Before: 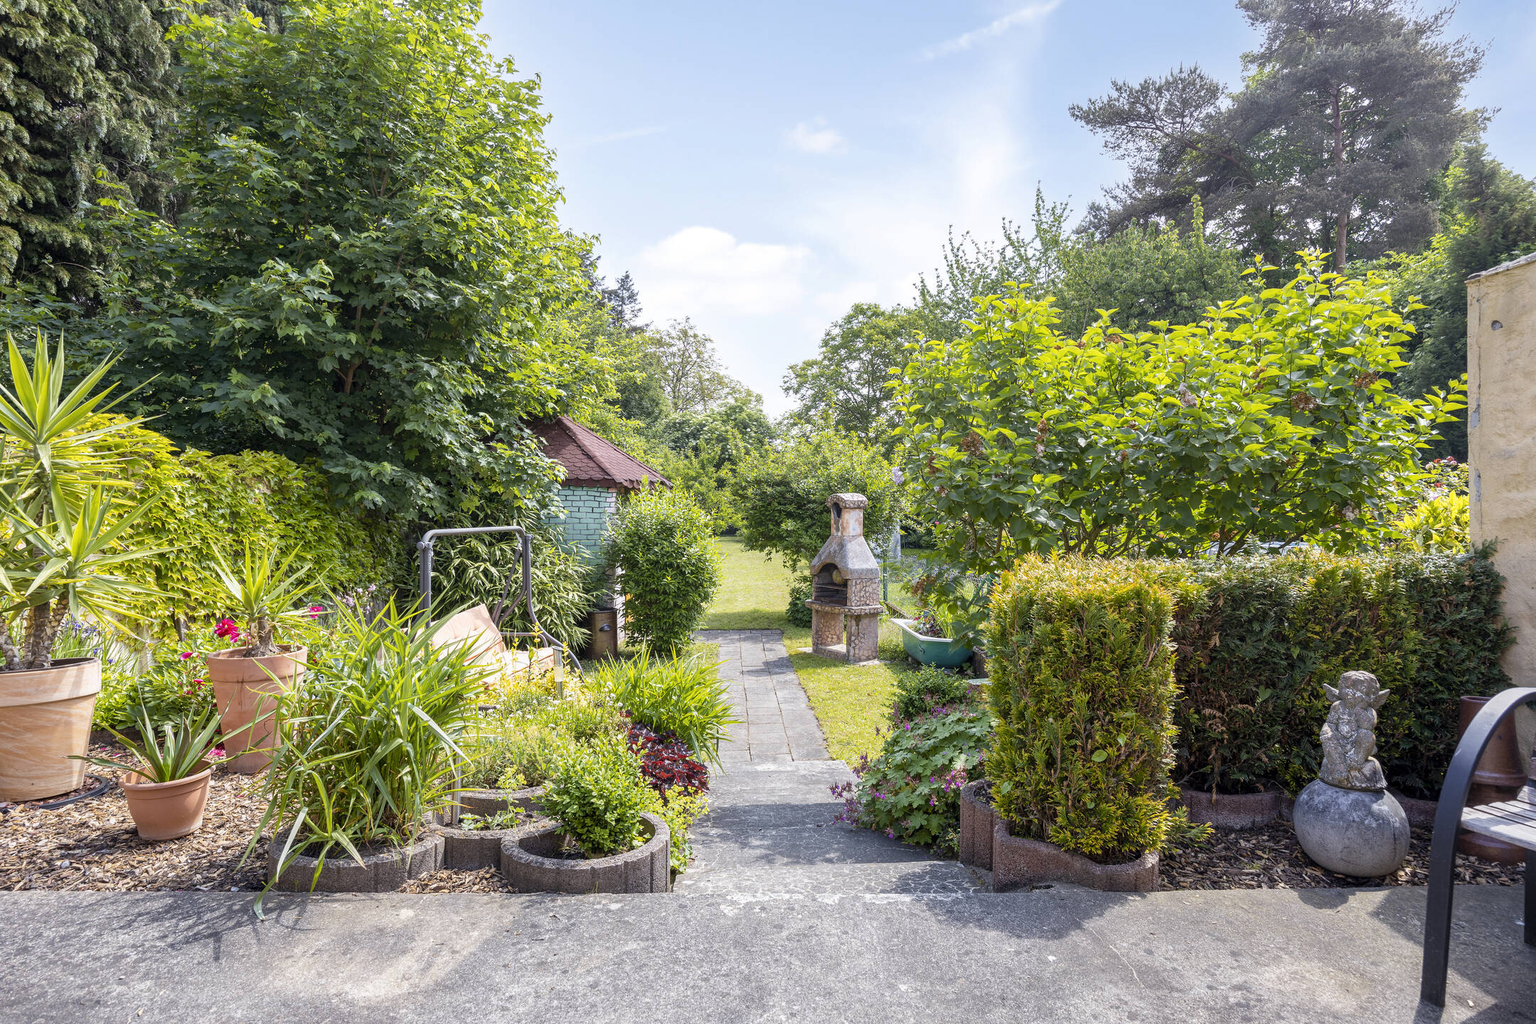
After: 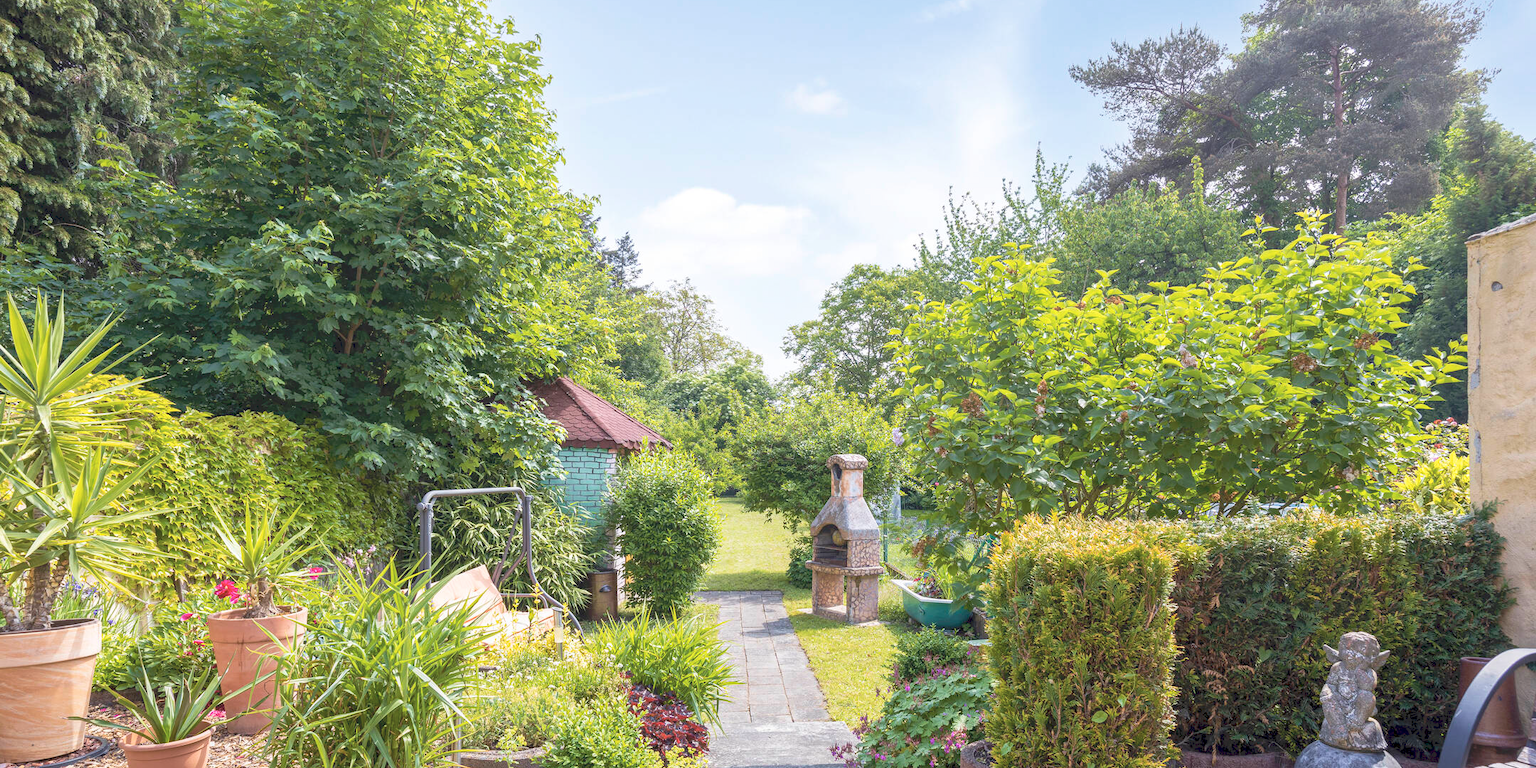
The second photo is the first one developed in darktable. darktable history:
tone curve: curves: ch0 [(0, 0) (0.003, 0.144) (0.011, 0.149) (0.025, 0.159) (0.044, 0.183) (0.069, 0.207) (0.1, 0.236) (0.136, 0.269) (0.177, 0.303) (0.224, 0.339) (0.277, 0.38) (0.335, 0.428) (0.399, 0.478) (0.468, 0.539) (0.543, 0.604) (0.623, 0.679) (0.709, 0.755) (0.801, 0.836) (0.898, 0.918) (1, 1)], preserve colors none
crop: top 3.857%, bottom 21.132%
velvia: on, module defaults
